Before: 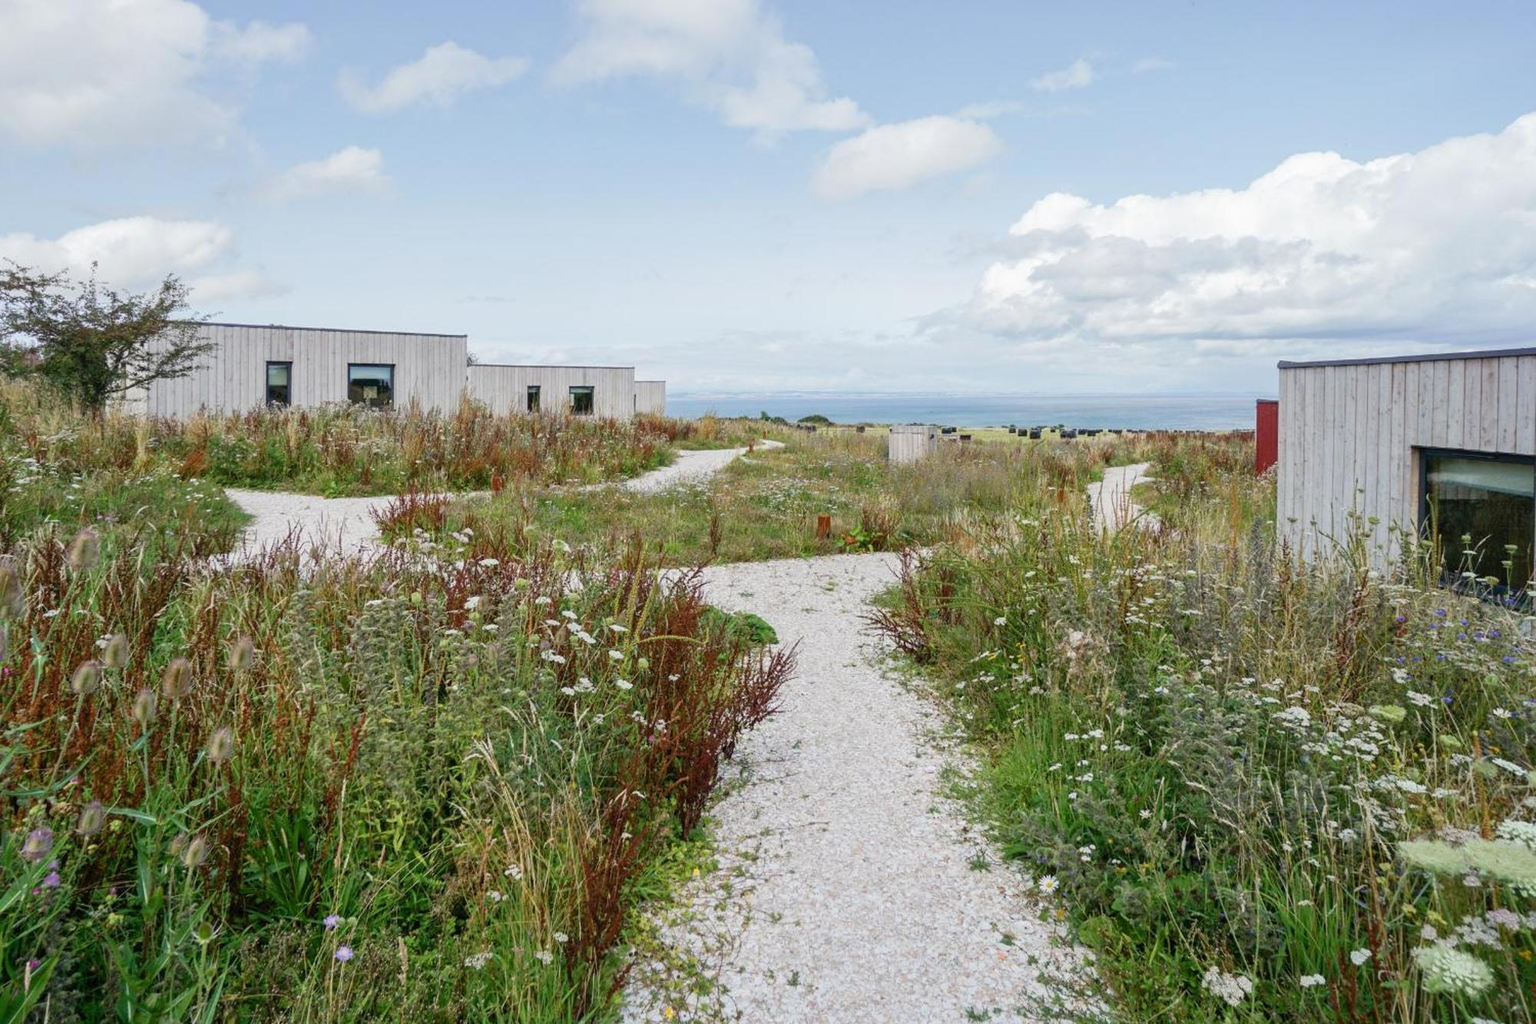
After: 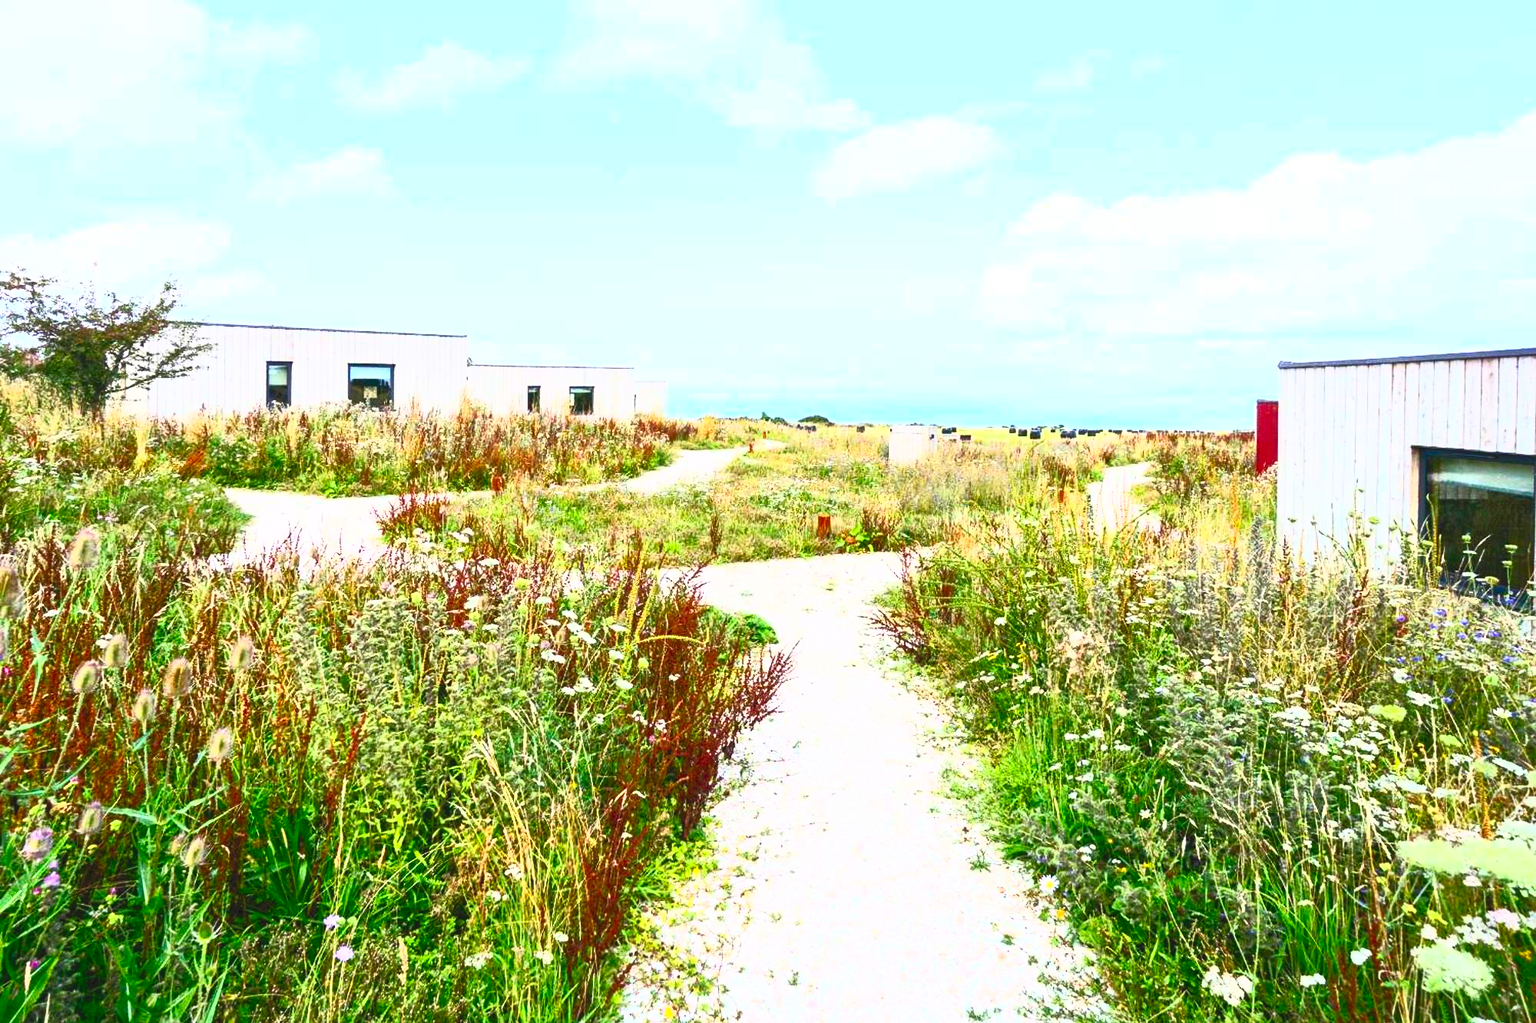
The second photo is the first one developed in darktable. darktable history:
contrast brightness saturation: contrast 1, brightness 1, saturation 1
